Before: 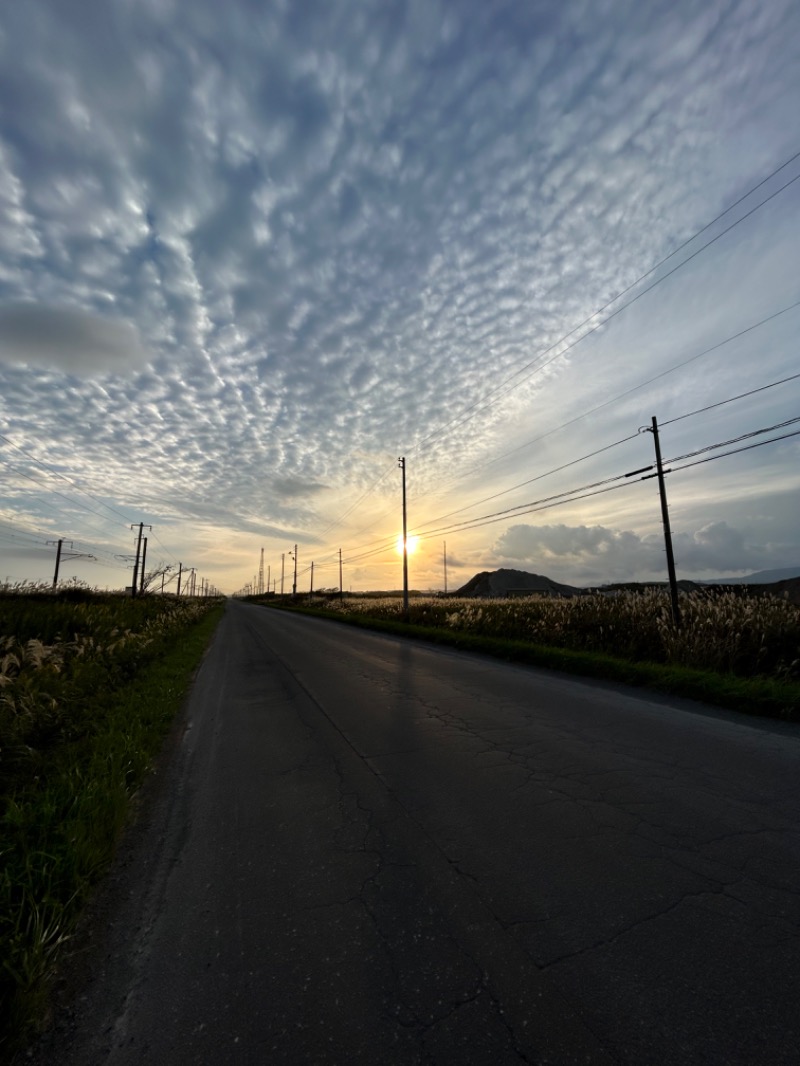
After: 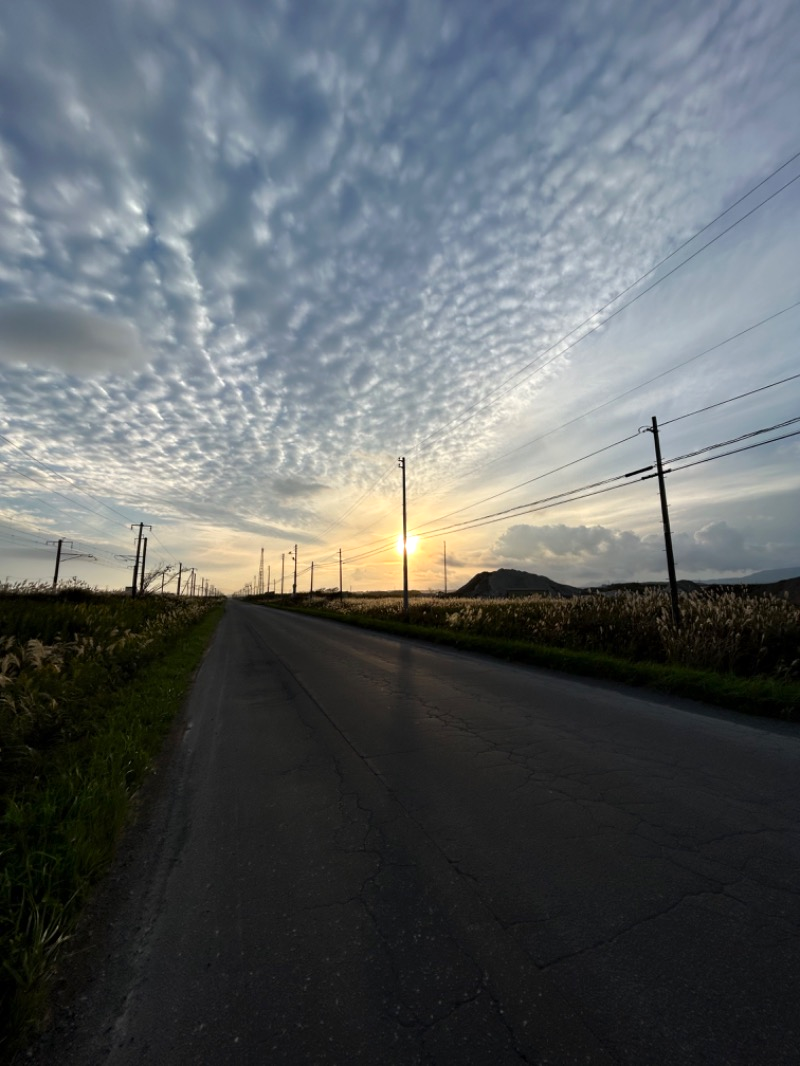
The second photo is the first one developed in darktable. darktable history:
exposure: exposure 0.135 EV, compensate highlight preservation false
